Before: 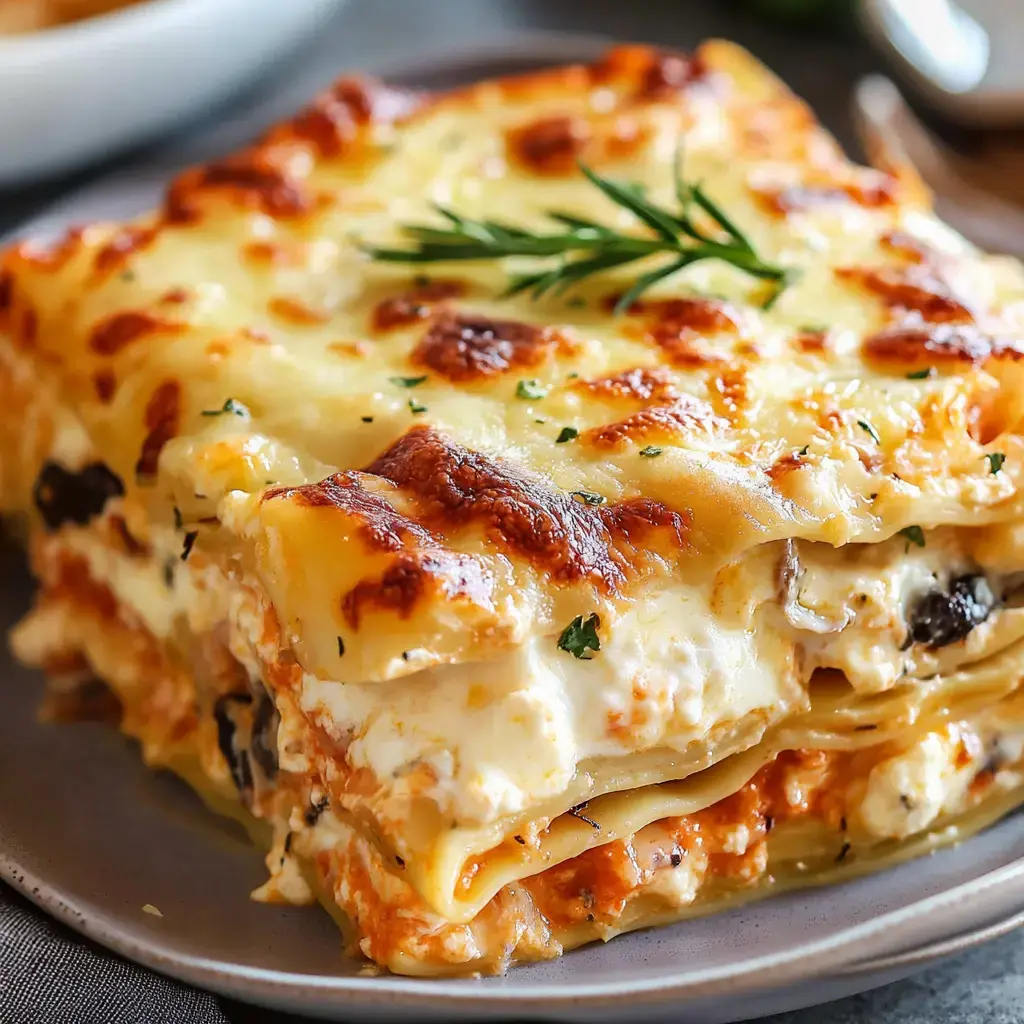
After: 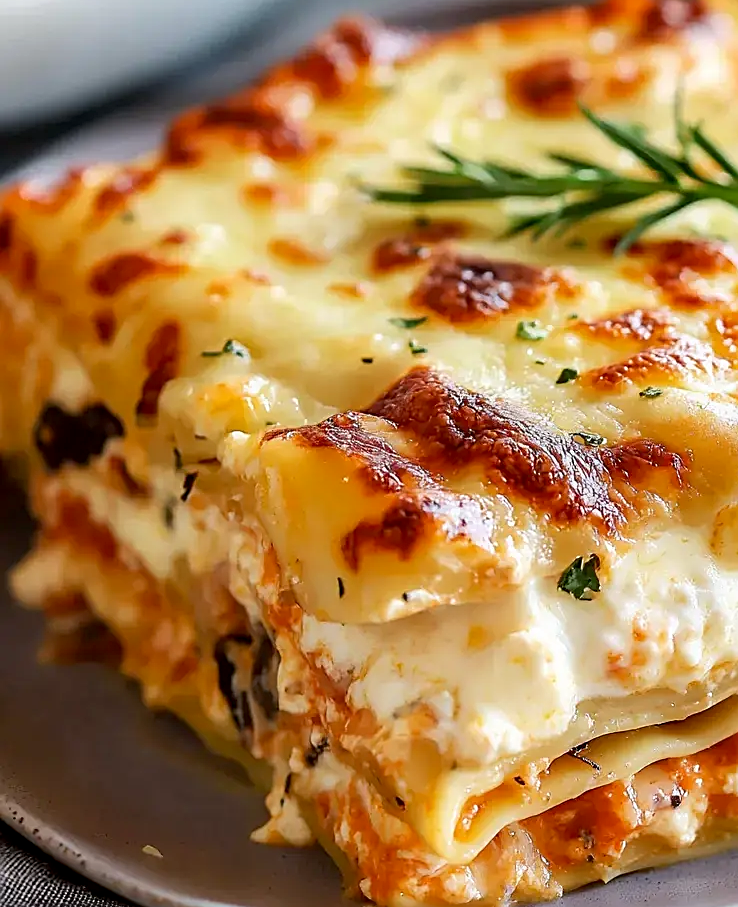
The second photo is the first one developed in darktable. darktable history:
exposure: black level correction 0.004, exposure 0.017 EV, compensate highlight preservation false
sharpen: on, module defaults
crop: top 5.803%, right 27.889%, bottom 5.59%
